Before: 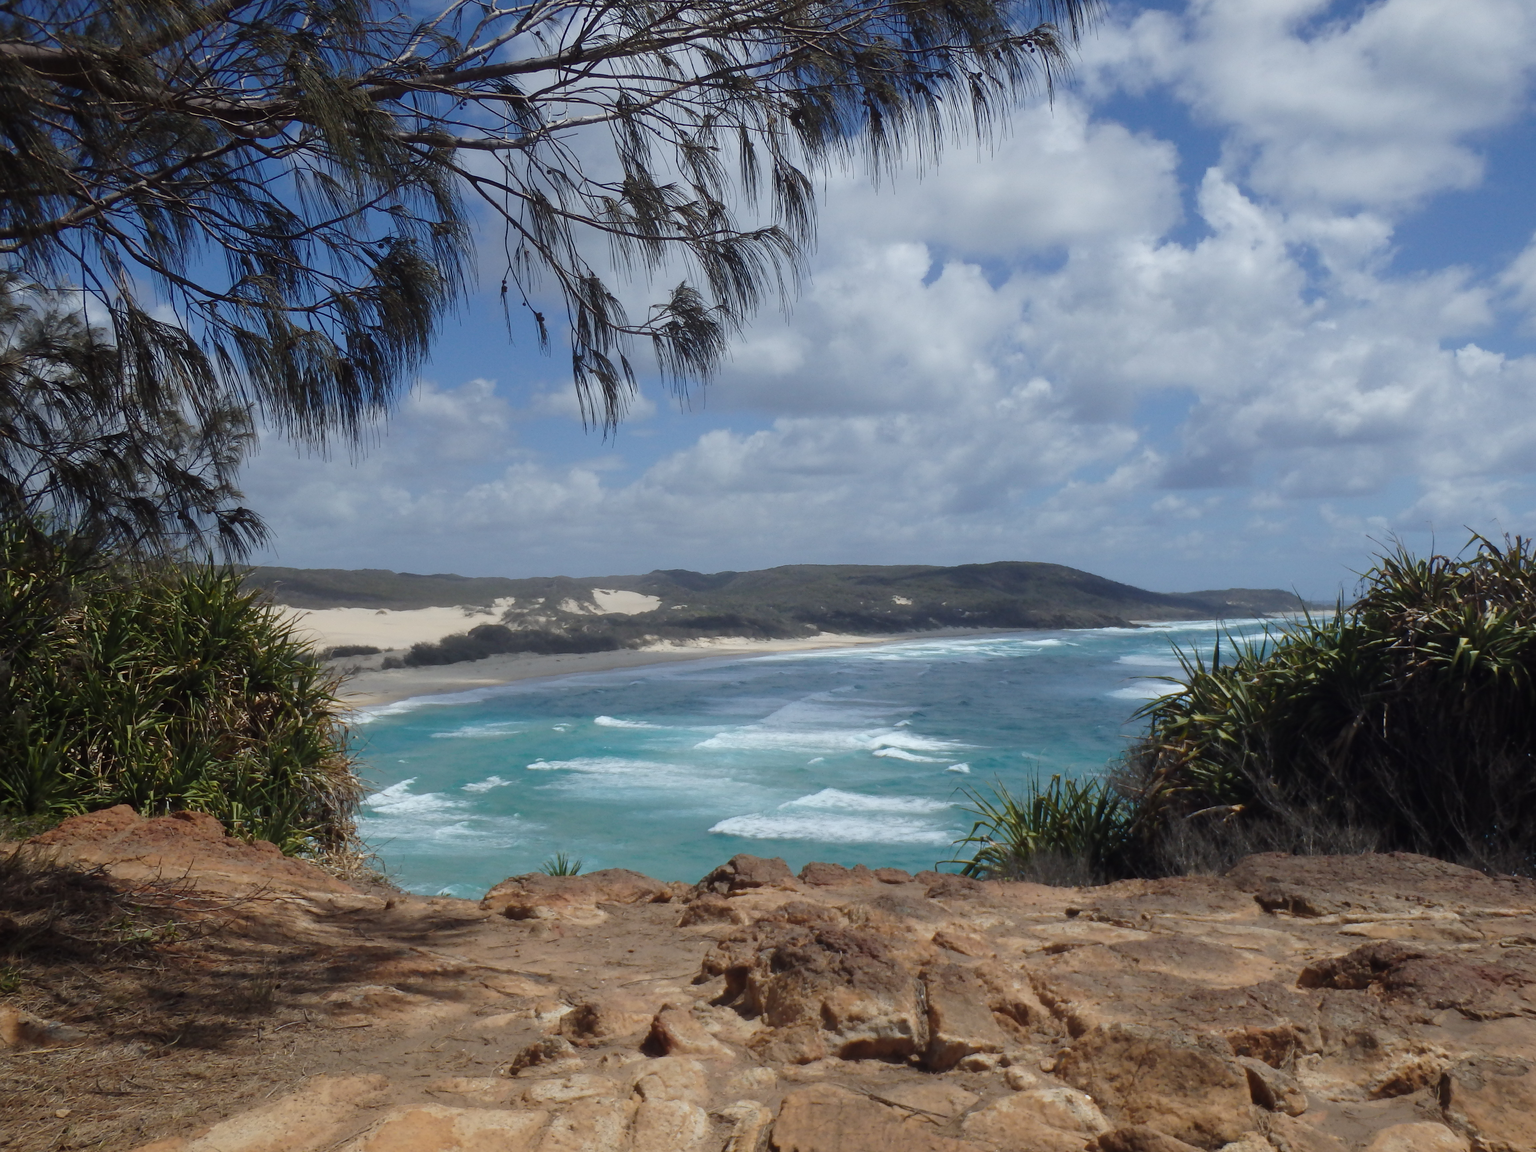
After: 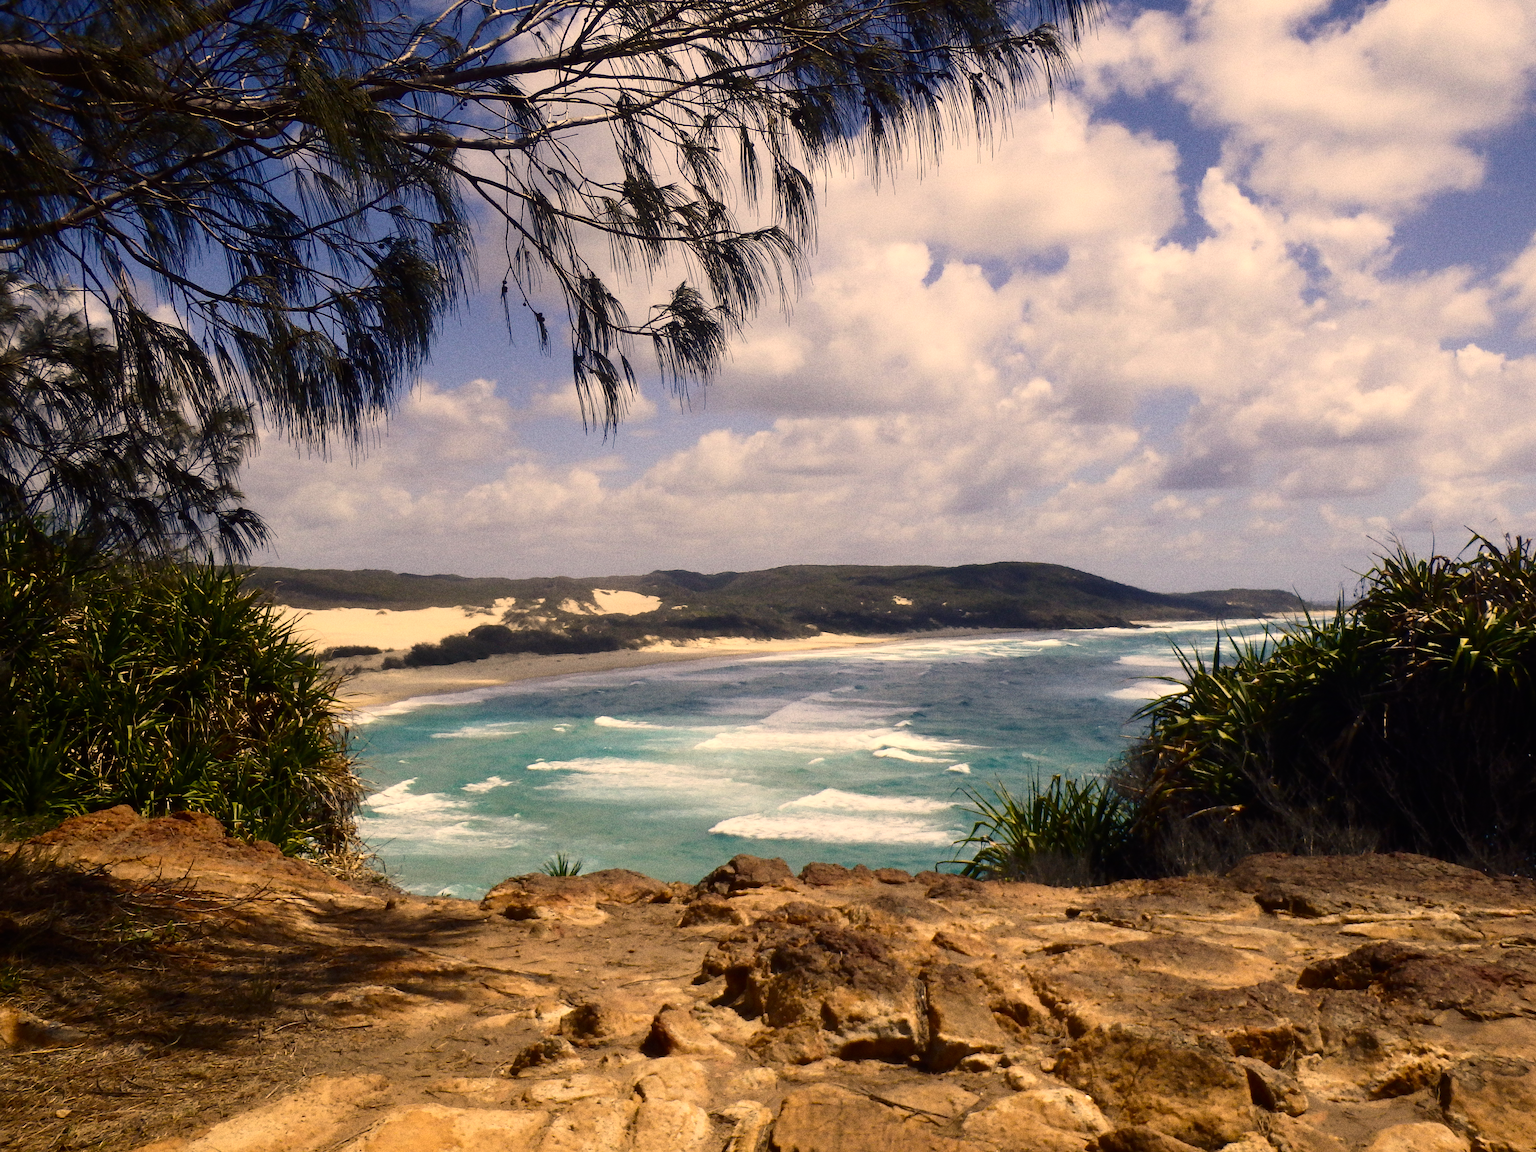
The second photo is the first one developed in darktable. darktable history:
contrast brightness saturation: contrast 0.22
grain: coarseness 0.09 ISO, strength 40%
color balance rgb: shadows lift › luminance -20%, power › hue 72.24°, highlights gain › luminance 15%, global offset › hue 171.6°, perceptual saturation grading › highlights -15%, perceptual saturation grading › shadows 25%, global vibrance 35%, contrast 10%
color correction: highlights a* 15, highlights b* 31.55
